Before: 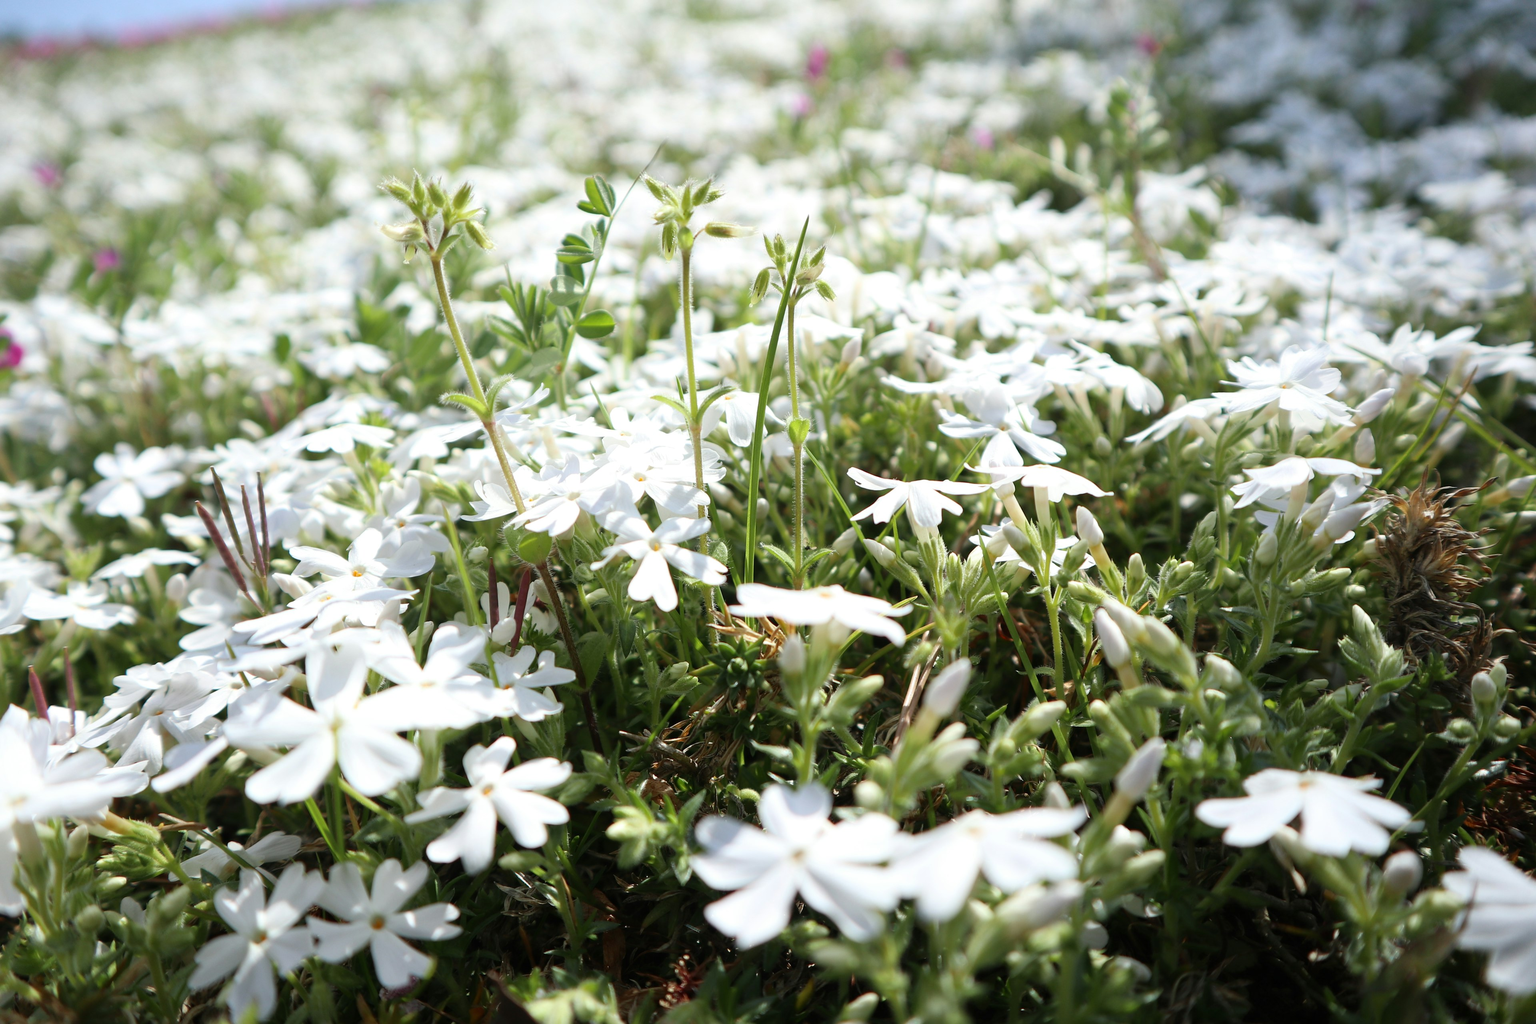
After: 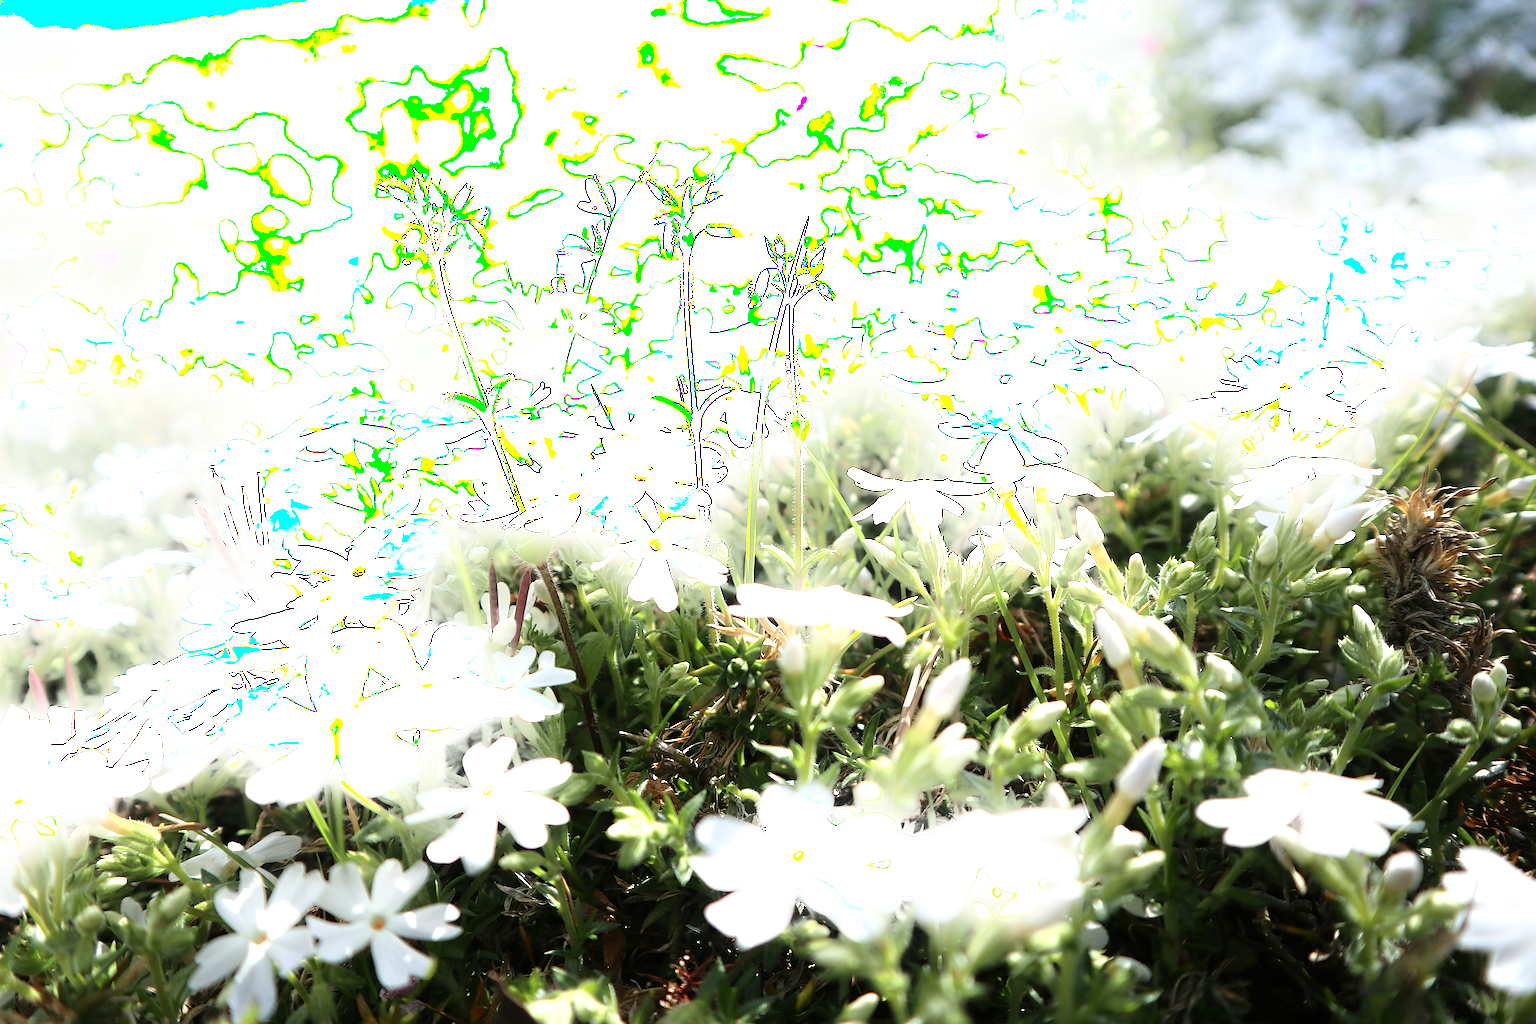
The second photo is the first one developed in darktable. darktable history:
shadows and highlights: shadows -21.41, highlights 98.95, highlights color adjustment 0.239%, soften with gaussian
sharpen: on, module defaults
tone equalizer: -8 EV -0.385 EV, -7 EV -0.414 EV, -6 EV -0.37 EV, -5 EV -0.187 EV, -3 EV 0.236 EV, -2 EV 0.352 EV, -1 EV 0.385 EV, +0 EV 0.428 EV
exposure: exposure 0.603 EV, compensate highlight preservation false
